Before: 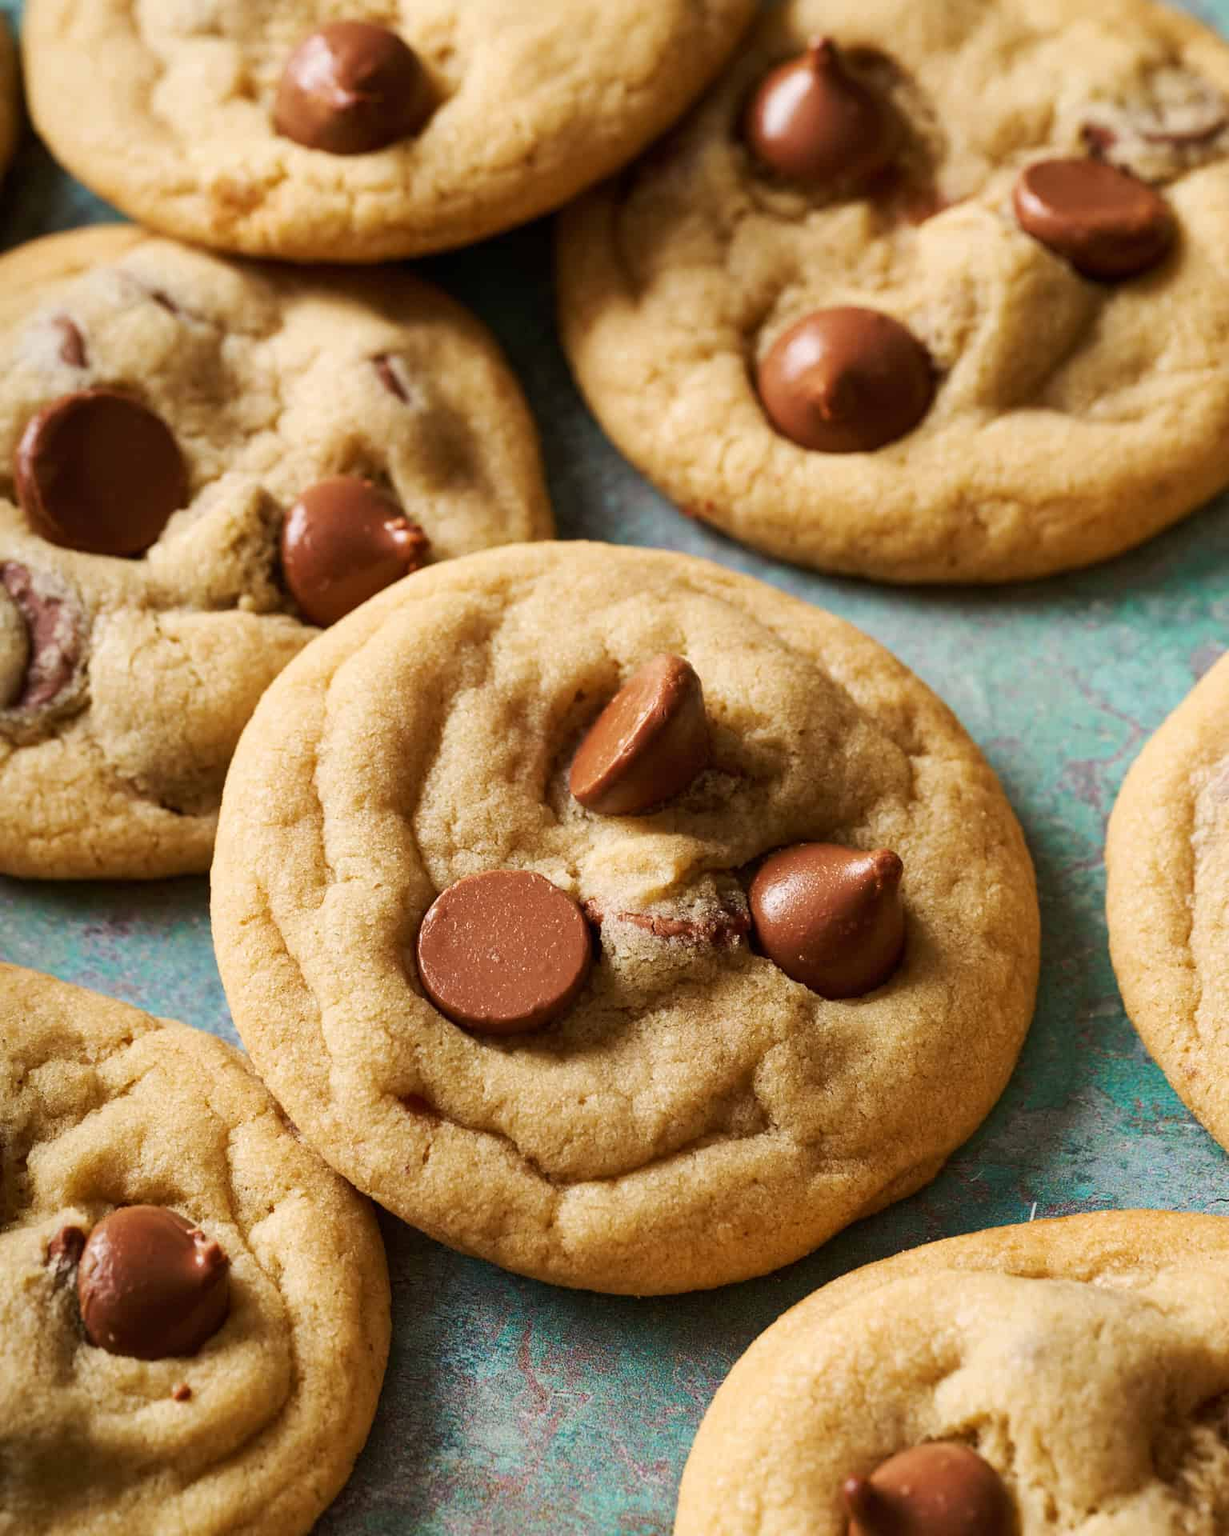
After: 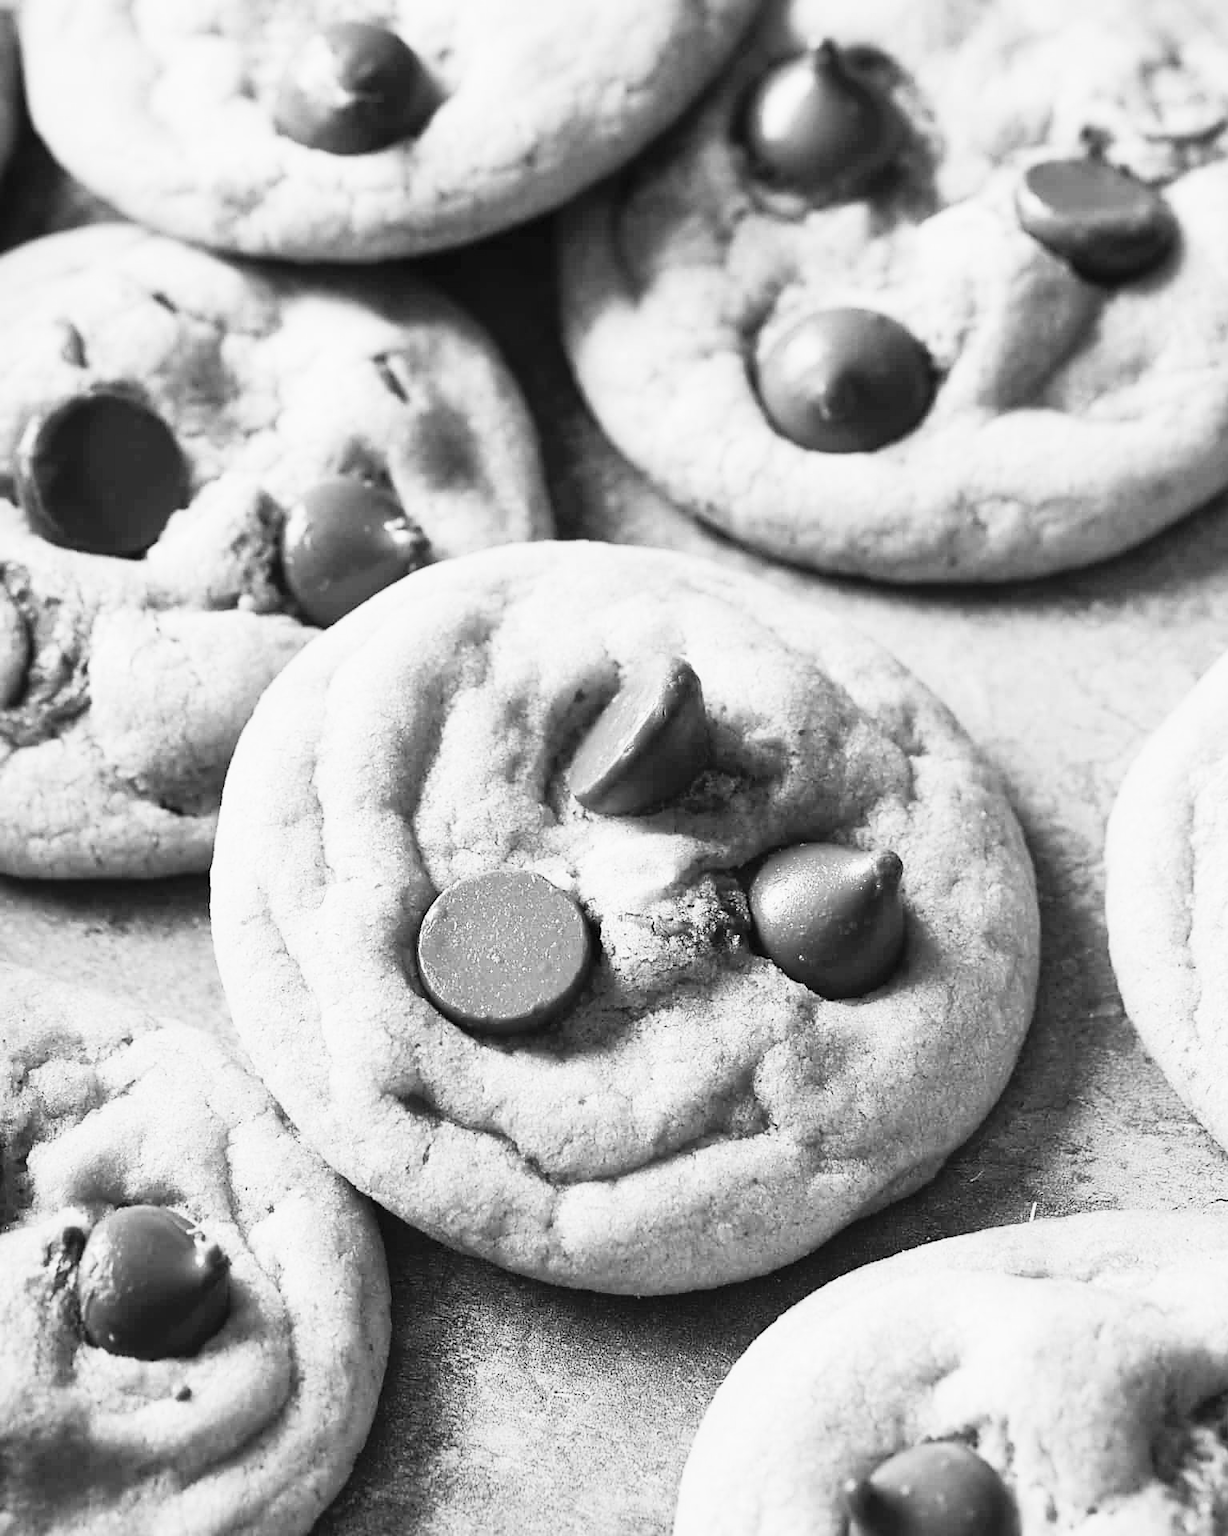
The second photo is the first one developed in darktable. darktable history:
rgb curve: curves: ch0 [(0, 0) (0.136, 0.078) (0.262, 0.245) (0.414, 0.42) (1, 1)], compensate middle gray true, preserve colors basic power
sharpen: radius 1.864, amount 0.398, threshold 1.271
monochrome: a 16.06, b 15.48, size 1
contrast brightness saturation: contrast 0.39, brightness 0.53
